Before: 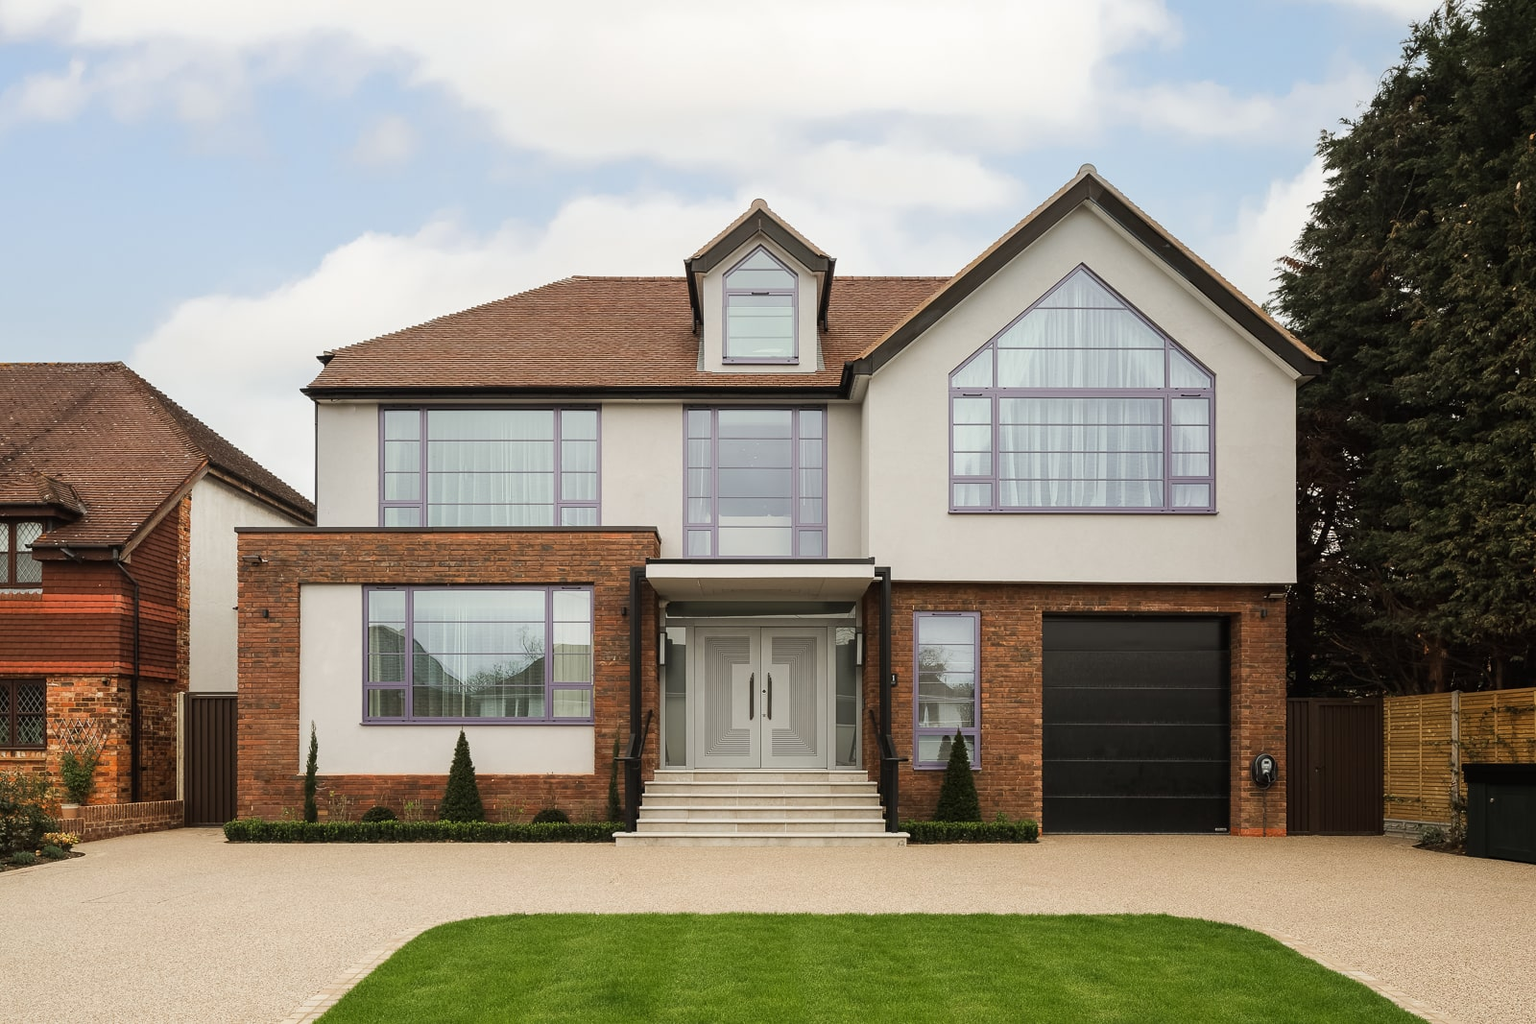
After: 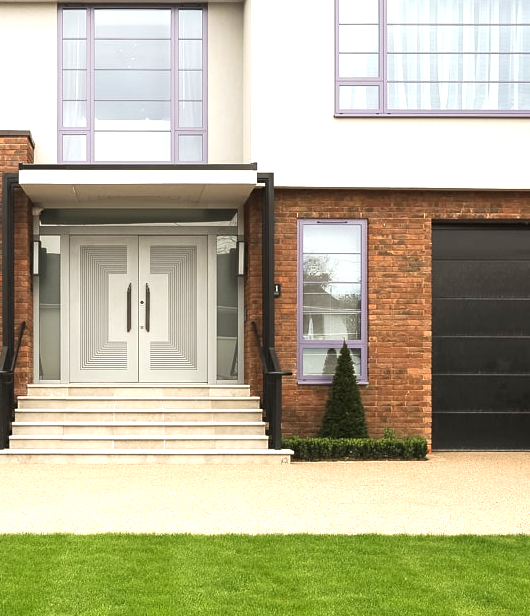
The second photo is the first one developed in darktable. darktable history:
crop: left 40.878%, top 39.176%, right 25.993%, bottom 3.081%
exposure: exposure 1 EV, compensate highlight preservation false
